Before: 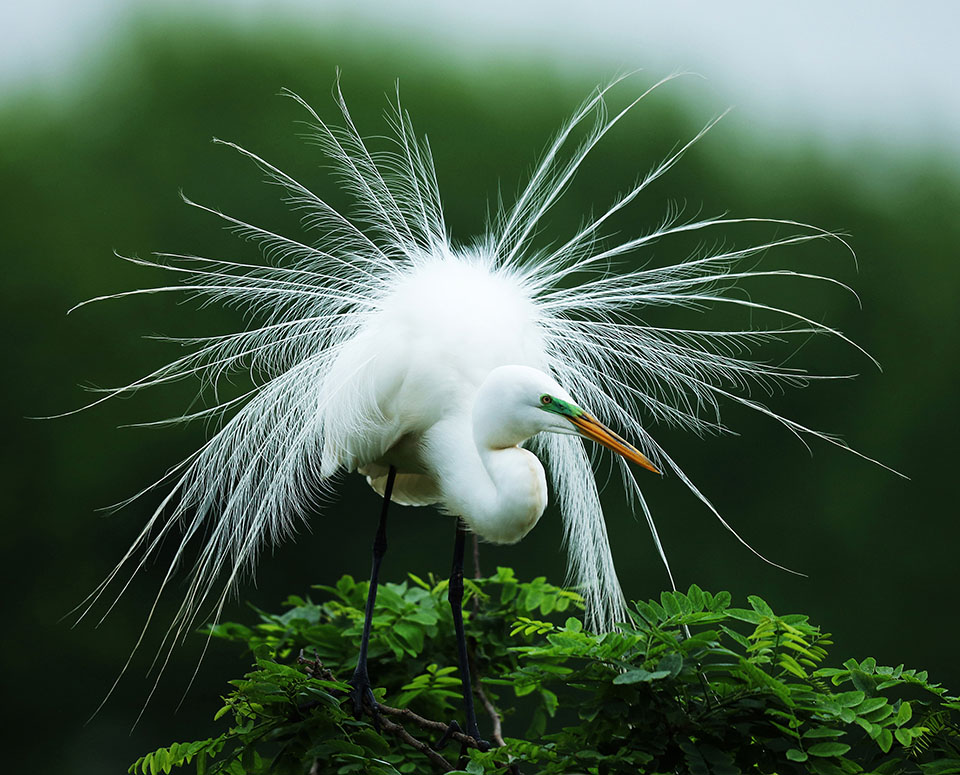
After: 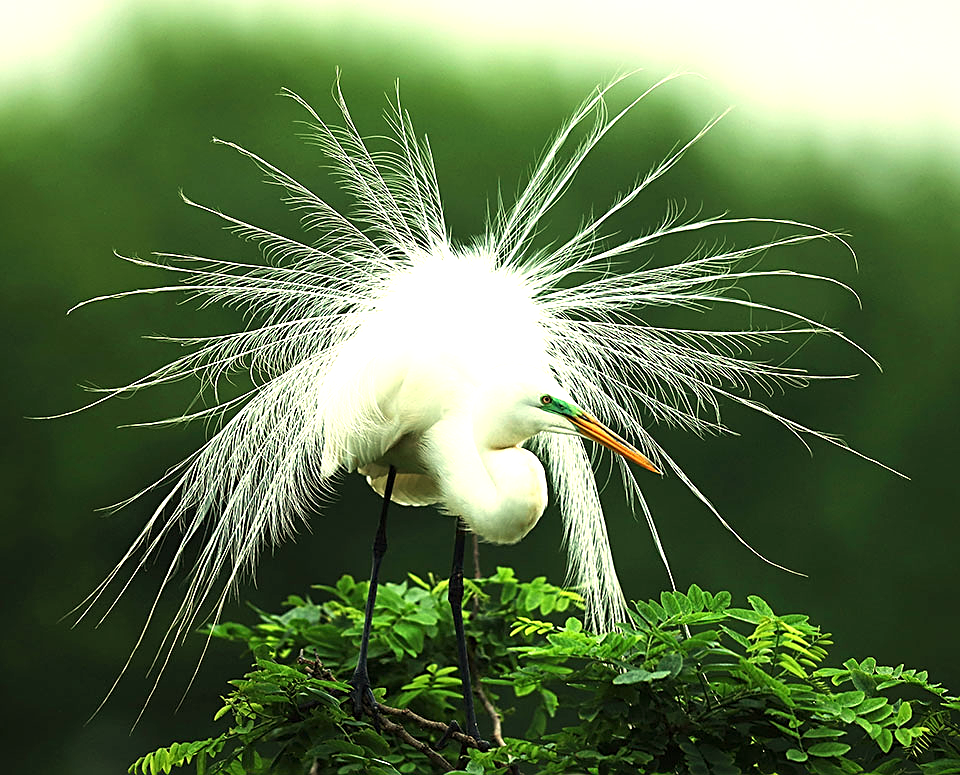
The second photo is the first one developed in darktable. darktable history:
white balance: red 1.08, blue 0.791
exposure: black level correction 0, exposure 1 EV, compensate highlight preservation false
sharpen: on, module defaults
